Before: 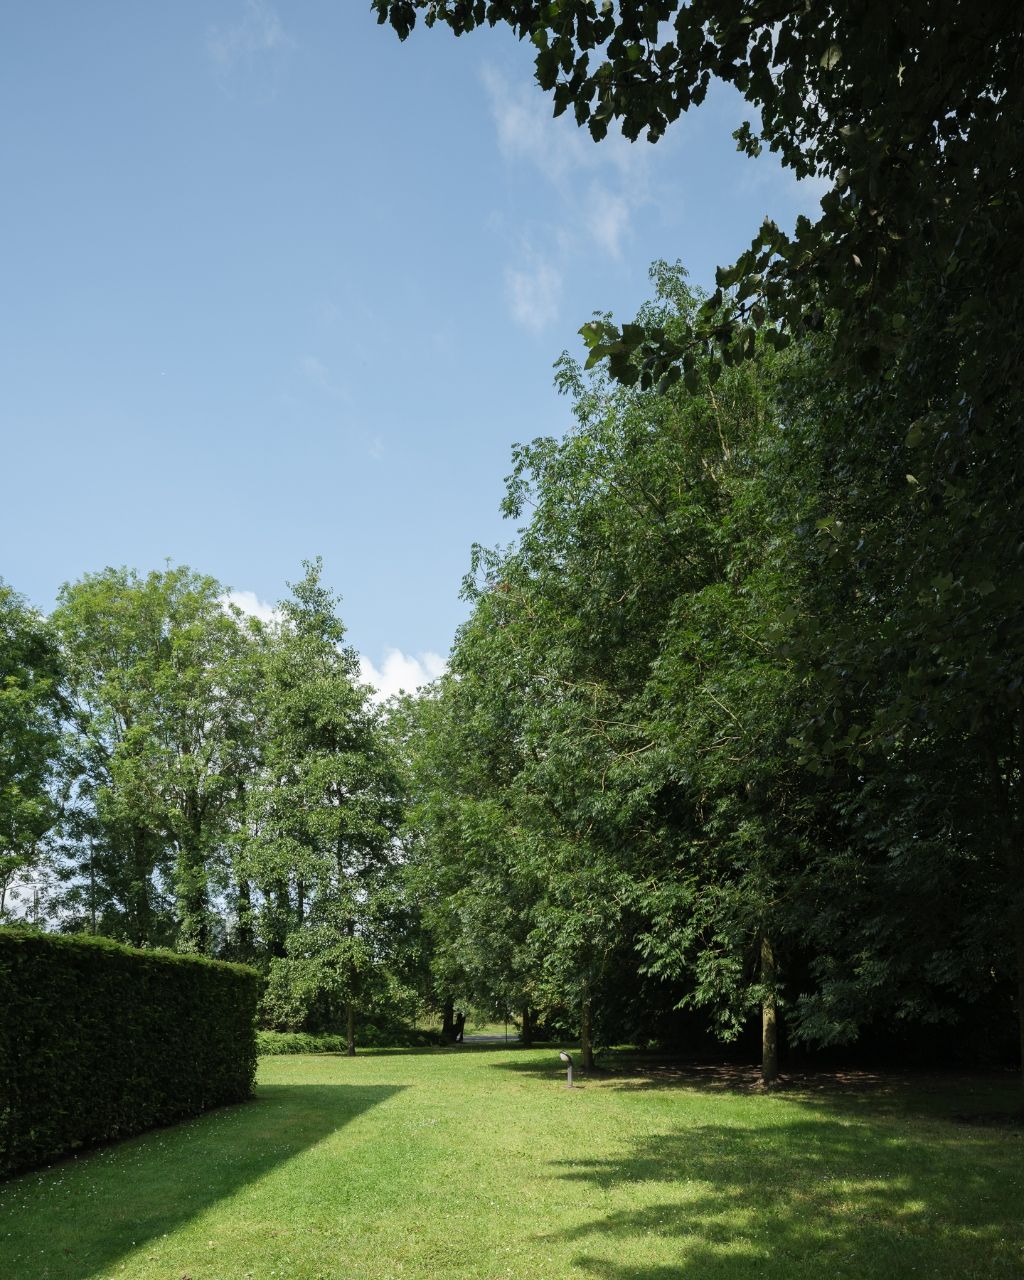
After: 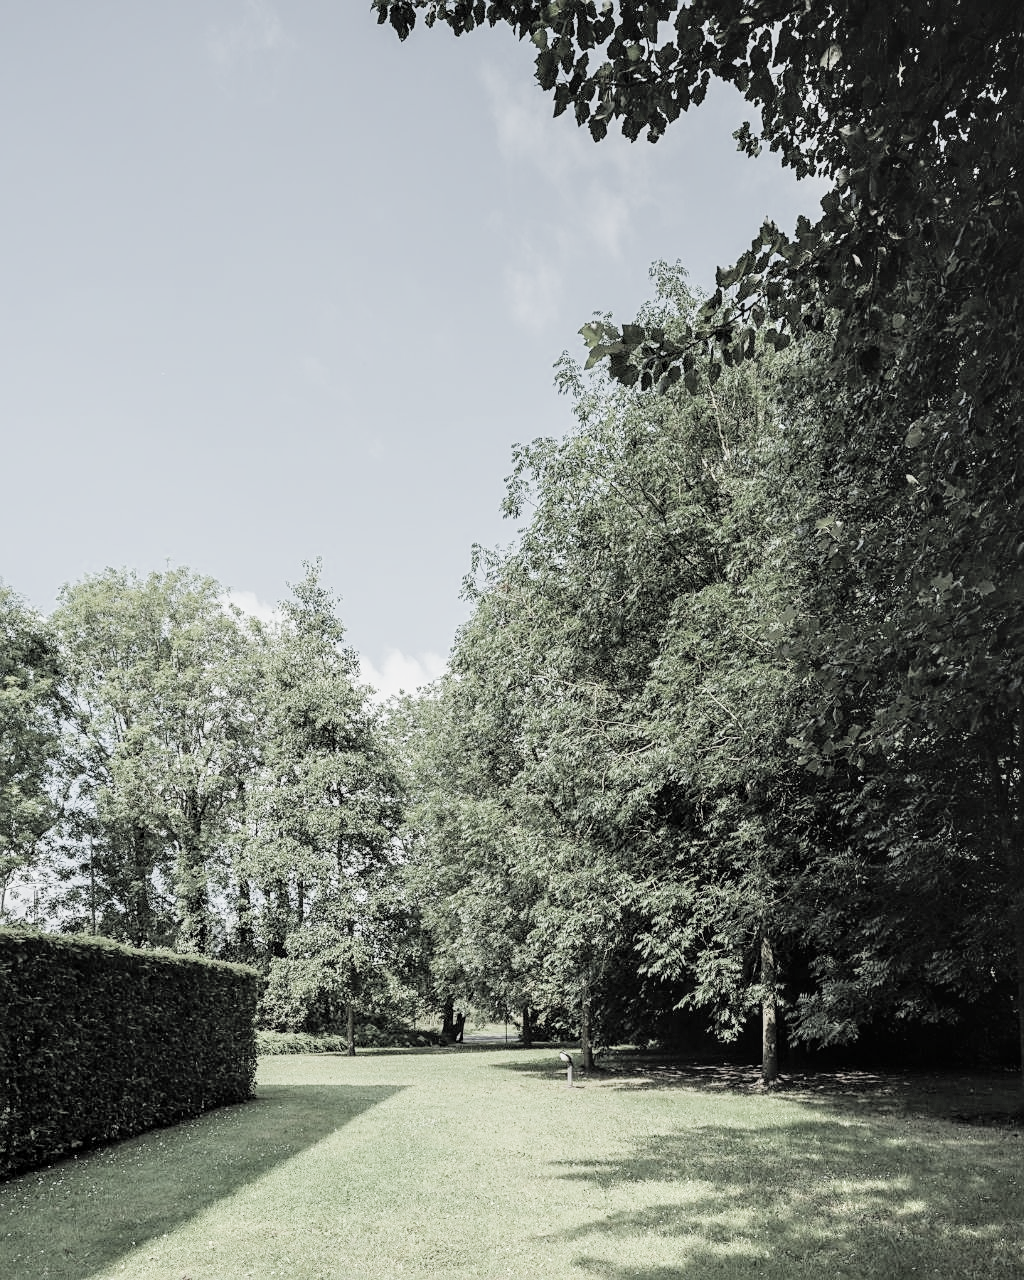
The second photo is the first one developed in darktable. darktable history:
exposure: black level correction 0, exposure 1.2 EV, compensate exposure bias true, compensate highlight preservation false
color correction: highlights b* -0.038, saturation 0.315
tone equalizer: edges refinement/feathering 500, mask exposure compensation -1.57 EV, preserve details no
contrast brightness saturation: brightness 0.126
sharpen: on, module defaults
local contrast: on, module defaults
filmic rgb: black relative exposure -7.19 EV, white relative exposure 5.39 EV, hardness 3.02
